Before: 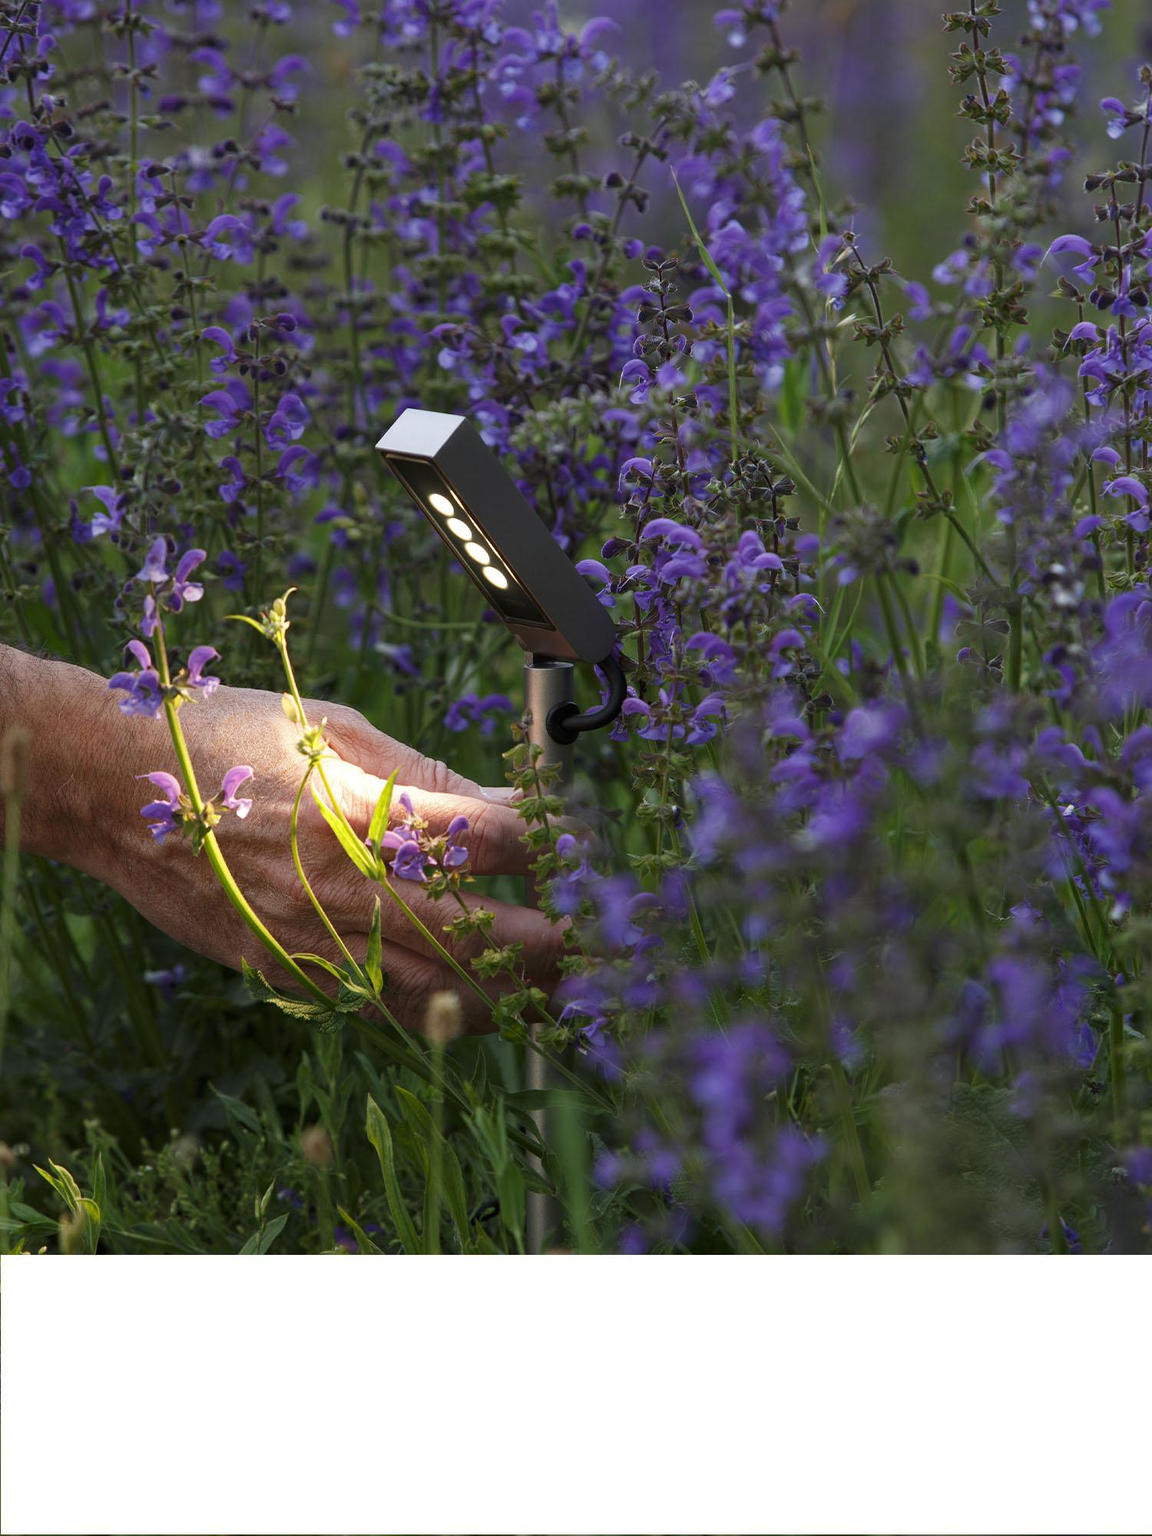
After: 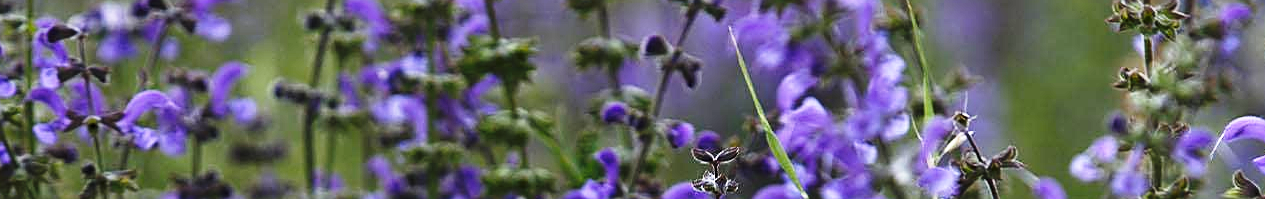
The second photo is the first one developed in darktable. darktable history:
crop and rotate: left 9.644%, top 9.491%, right 6.021%, bottom 80.509%
sharpen: on, module defaults
base curve: curves: ch0 [(0, 0) (0.026, 0.03) (0.109, 0.232) (0.351, 0.748) (0.669, 0.968) (1, 1)], preserve colors none
tone equalizer: -8 EV -0.417 EV, -7 EV -0.389 EV, -6 EV -0.333 EV, -5 EV -0.222 EV, -3 EV 0.222 EV, -2 EV 0.333 EV, -1 EV 0.389 EV, +0 EV 0.417 EV, edges refinement/feathering 500, mask exposure compensation -1.57 EV, preserve details no
